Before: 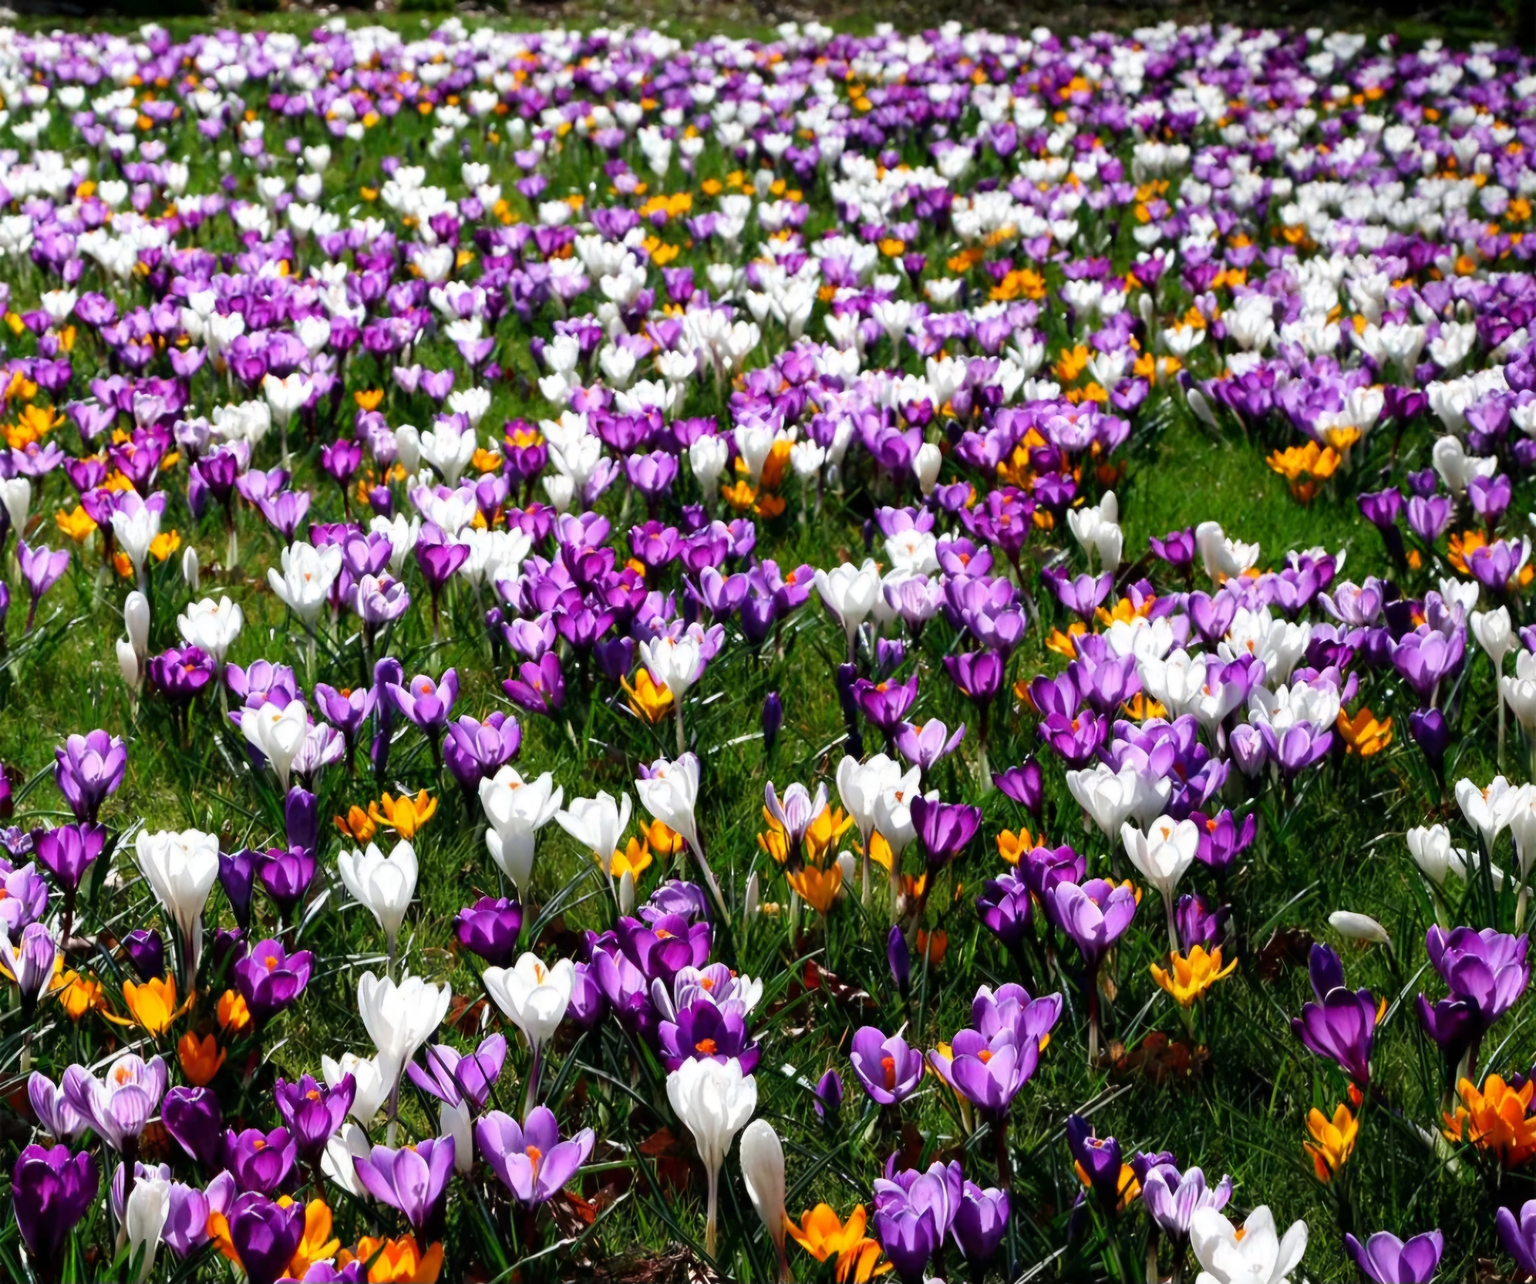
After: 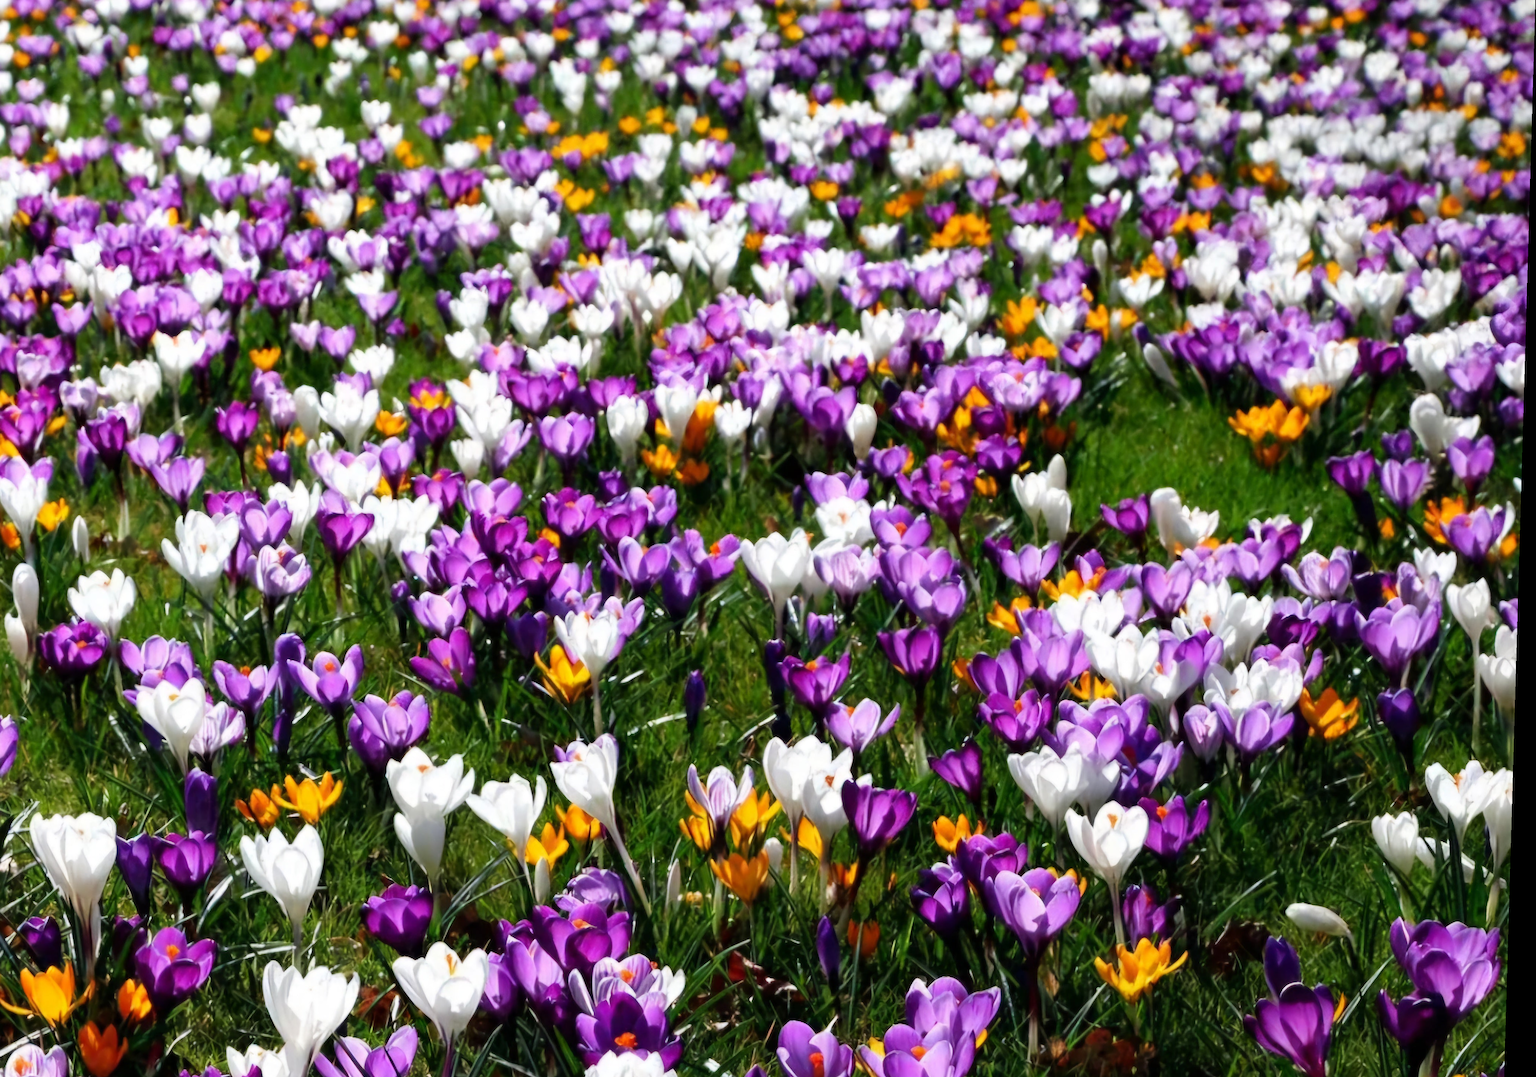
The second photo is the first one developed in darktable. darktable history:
crop: left 8.155%, top 6.611%, bottom 15.385%
rotate and perspective: lens shift (vertical) 0.048, lens shift (horizontal) -0.024, automatic cropping off
